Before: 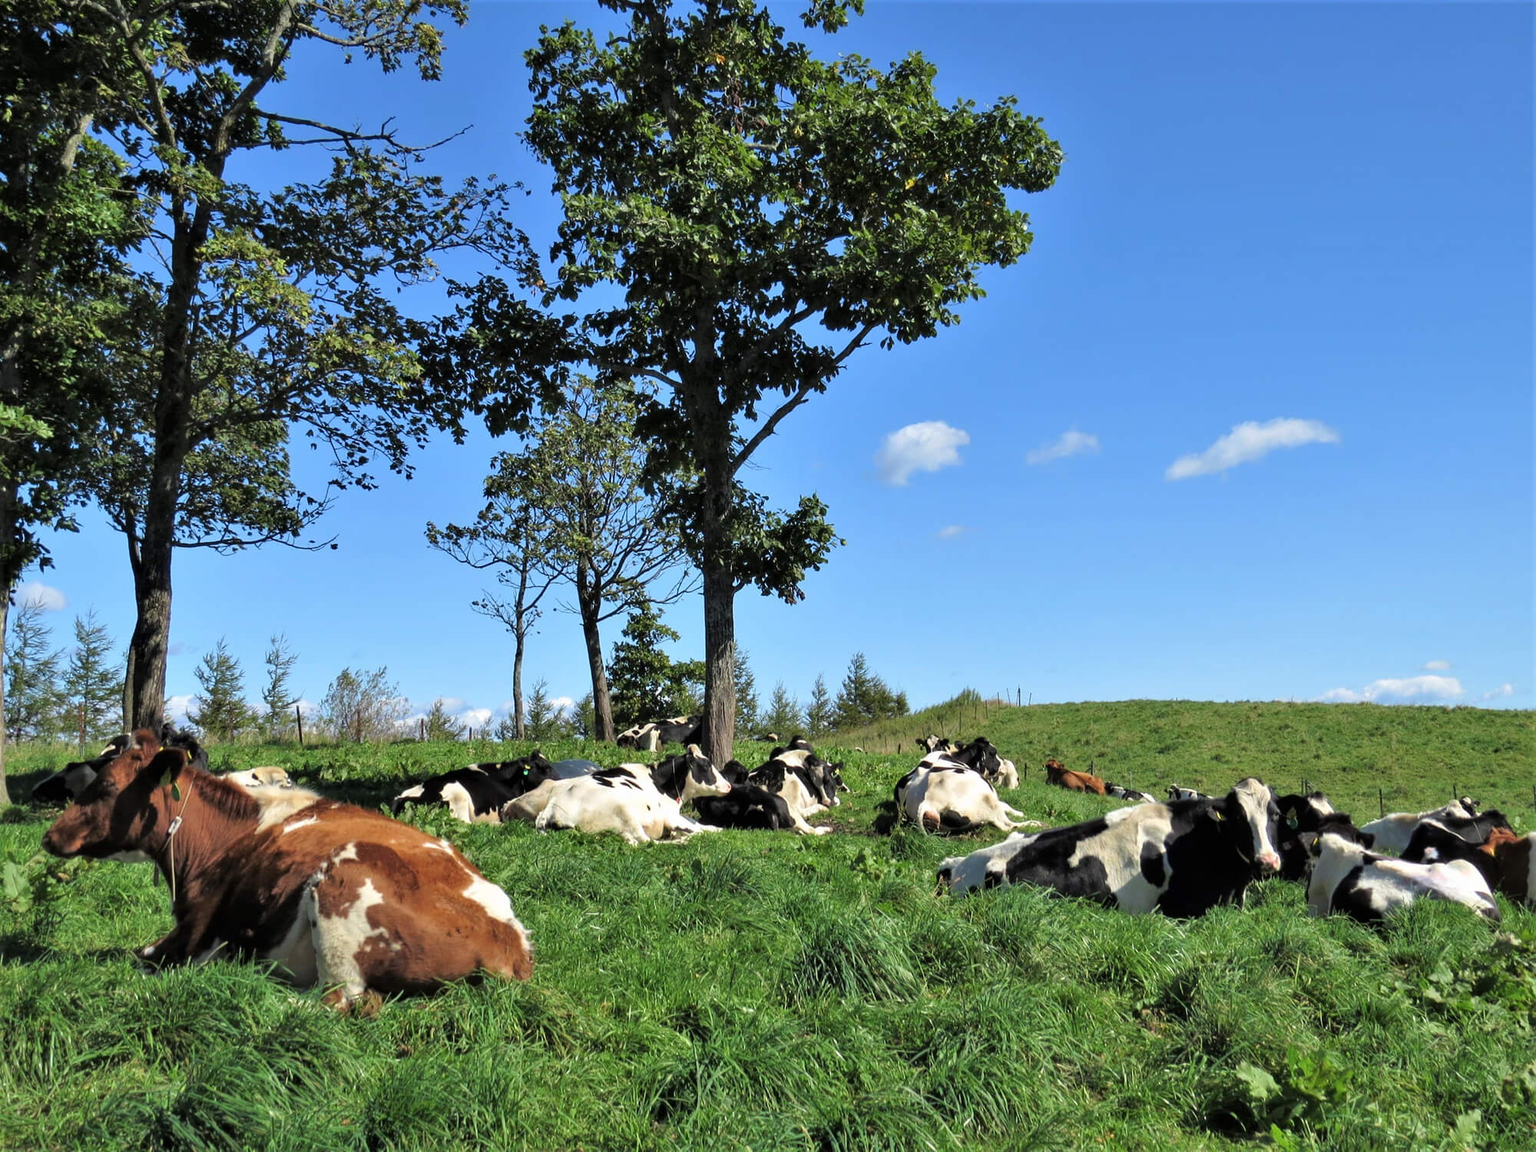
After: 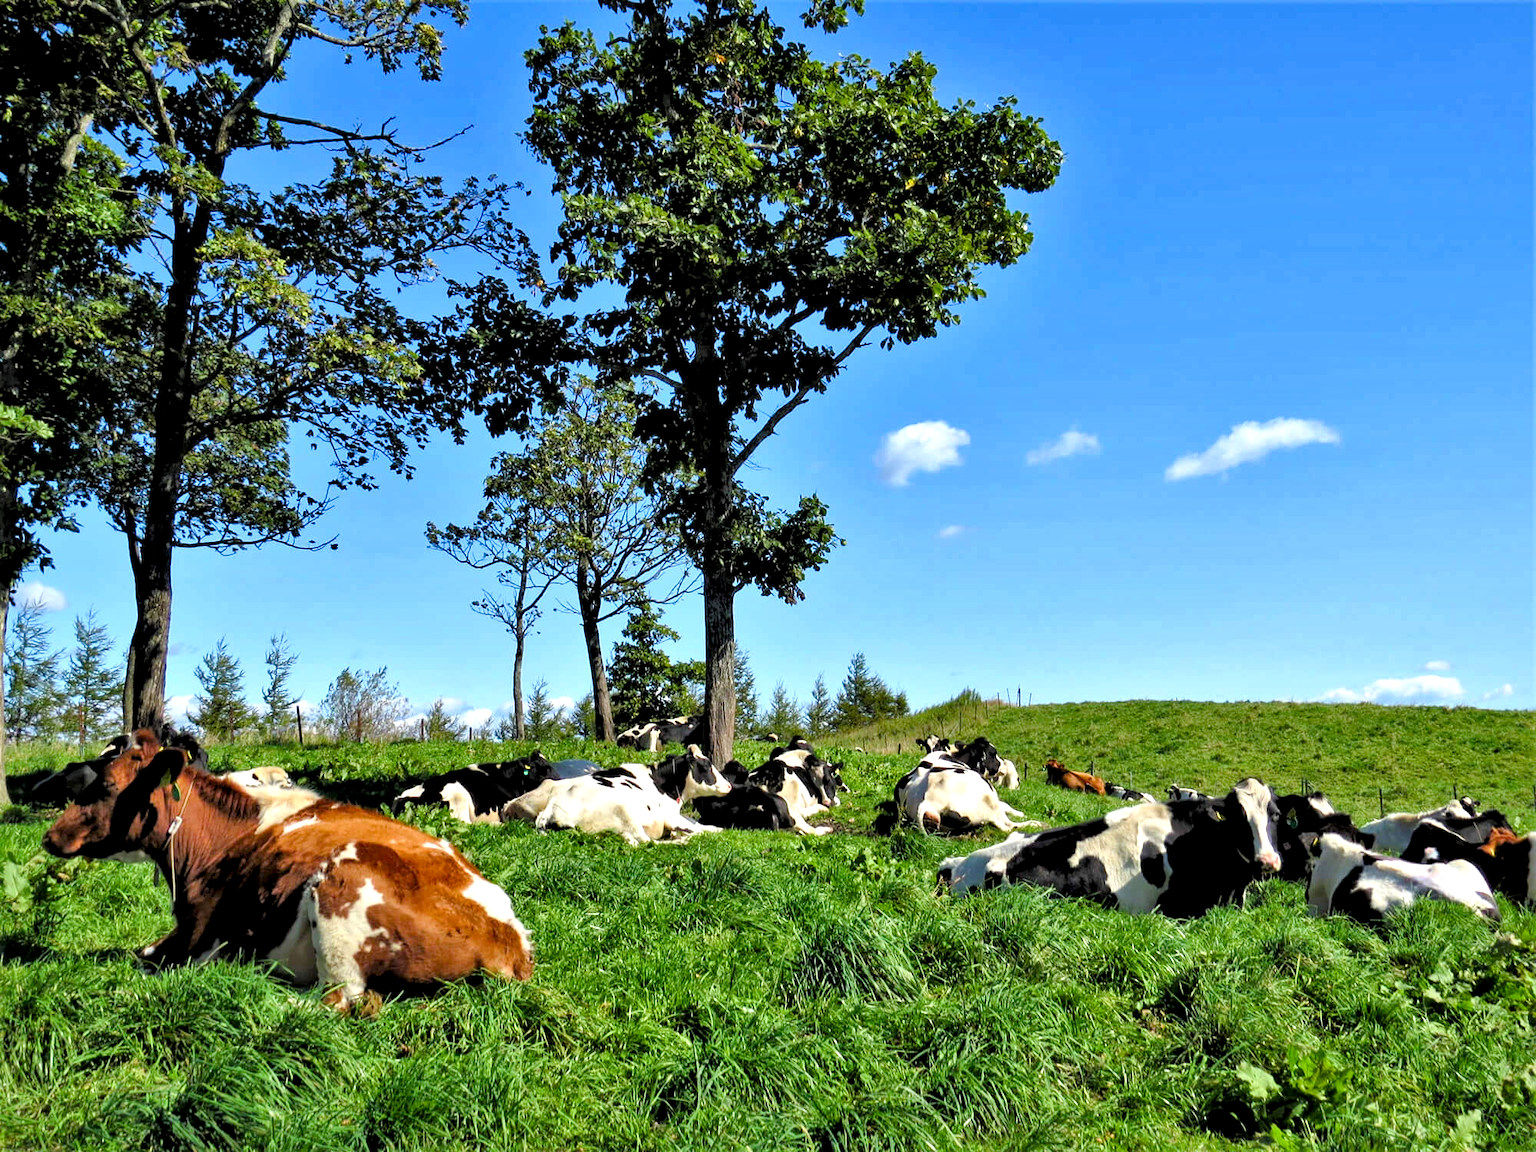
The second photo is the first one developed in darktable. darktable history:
local contrast: mode bilateral grid, contrast 20, coarseness 50, detail 171%, midtone range 0.2
color balance rgb: perceptual saturation grading › global saturation 35%, perceptual saturation grading › highlights -30%, perceptual saturation grading › shadows 35%, perceptual brilliance grading › global brilliance 3%, perceptual brilliance grading › highlights -3%, perceptual brilliance grading › shadows 3%
rgb levels: levels [[0.01, 0.419, 0.839], [0, 0.5, 1], [0, 0.5, 1]]
